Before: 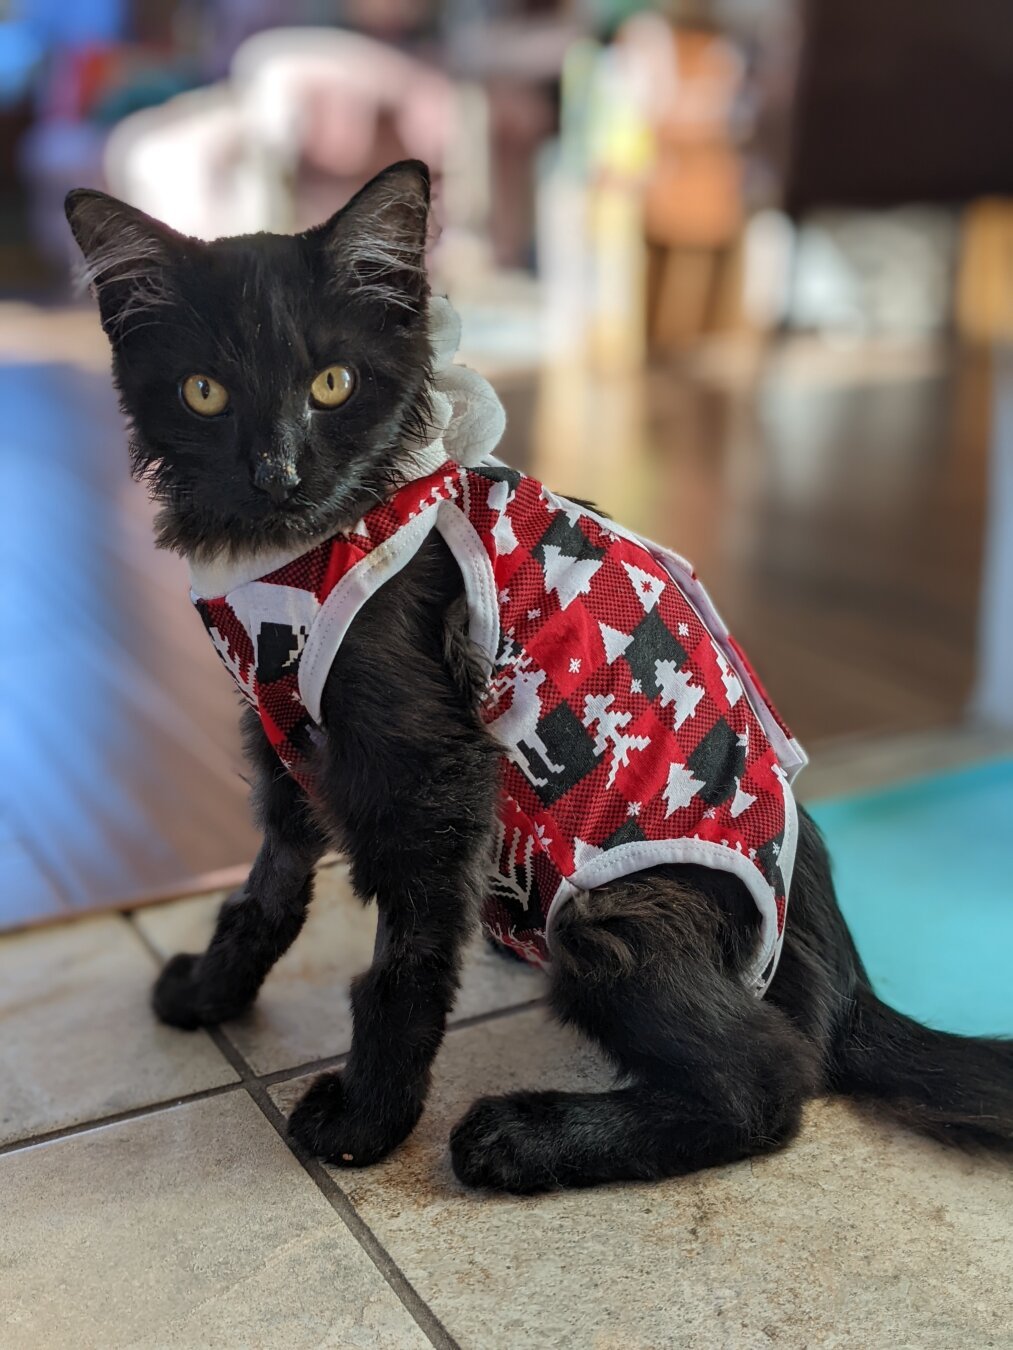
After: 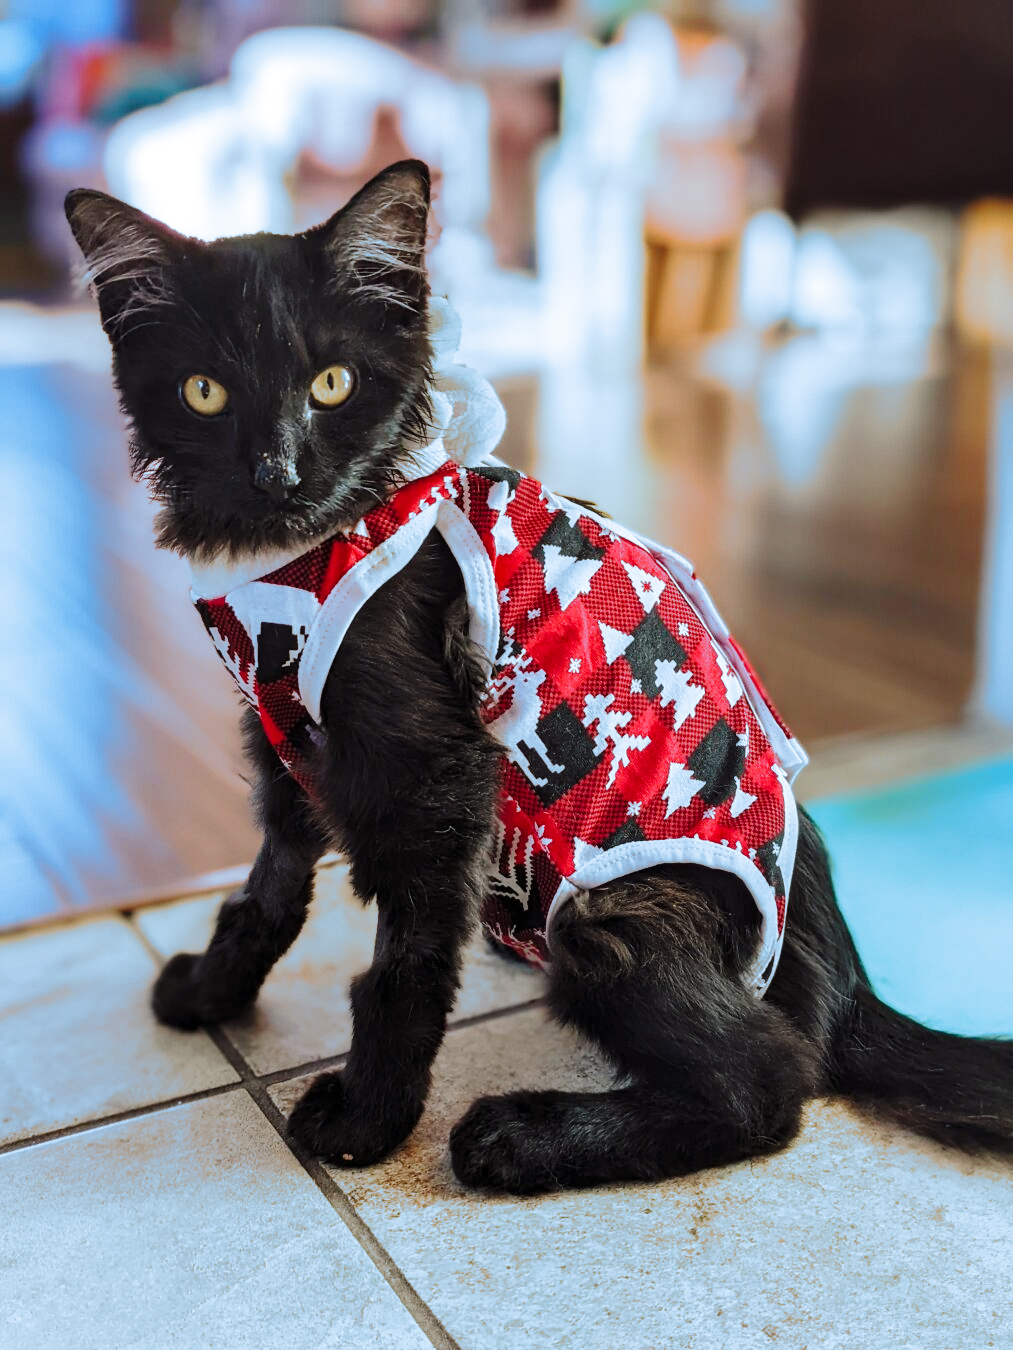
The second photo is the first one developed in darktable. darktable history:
base curve: curves: ch0 [(0, 0) (0.028, 0.03) (0.121, 0.232) (0.46, 0.748) (0.859, 0.968) (1, 1)], preserve colors none
split-toning: shadows › hue 351.18°, shadows › saturation 0.86, highlights › hue 218.82°, highlights › saturation 0.73, balance -19.167
